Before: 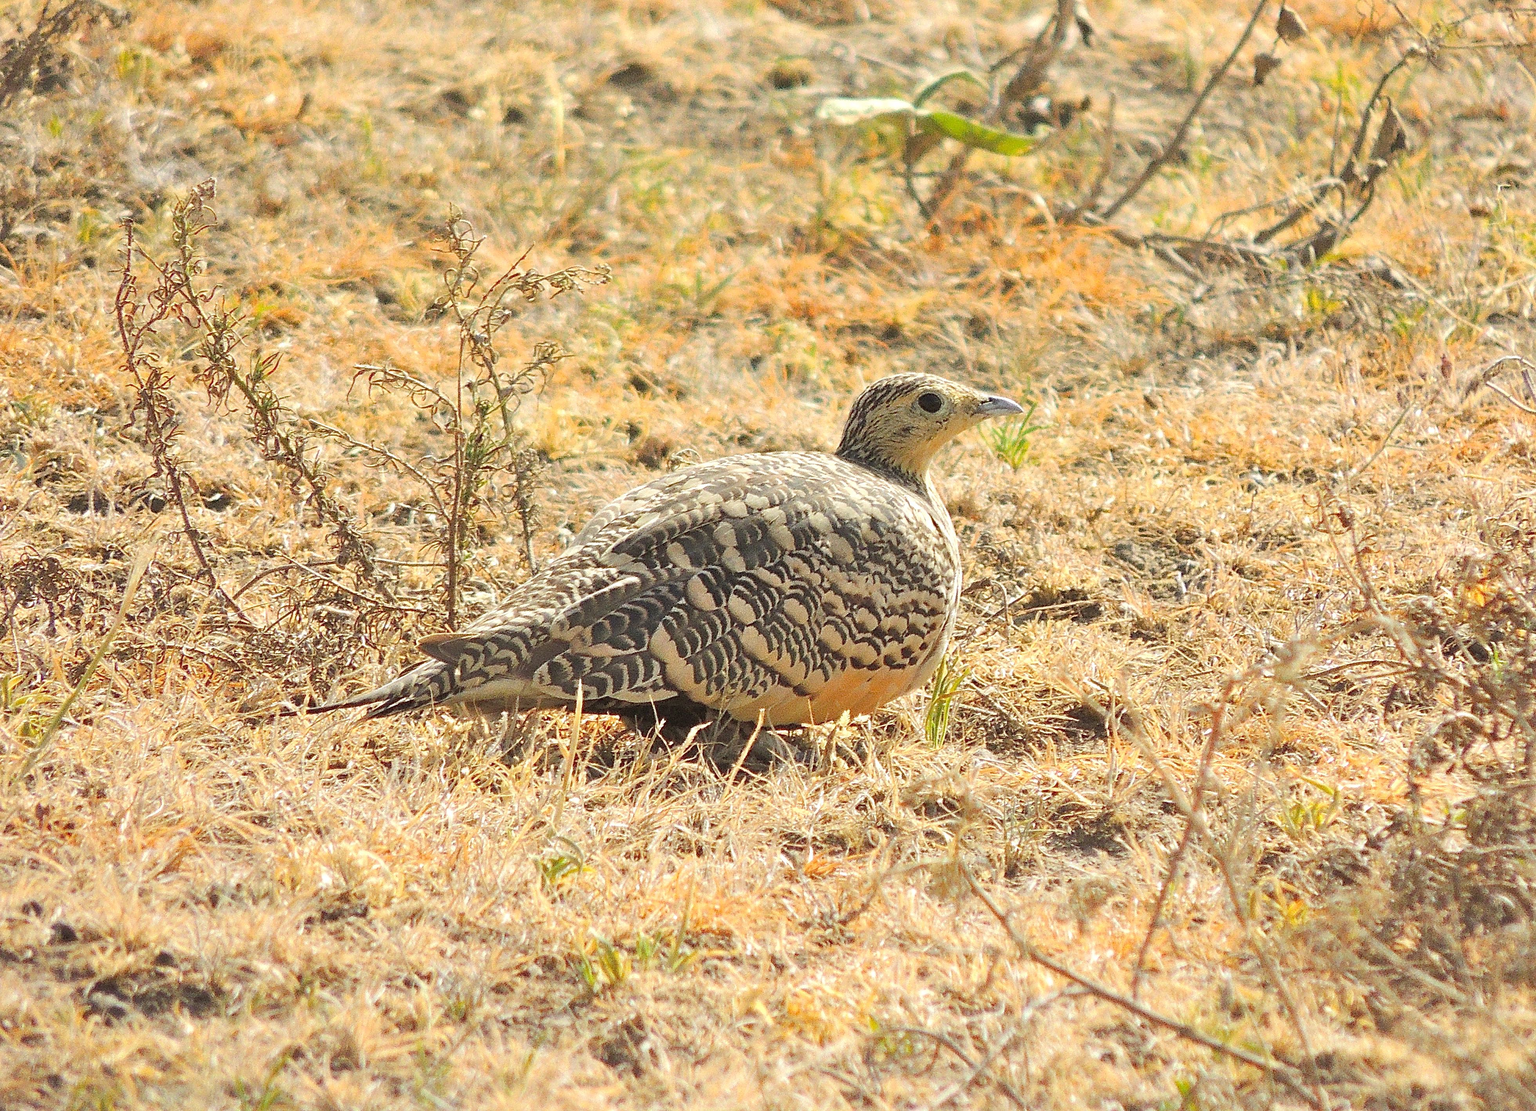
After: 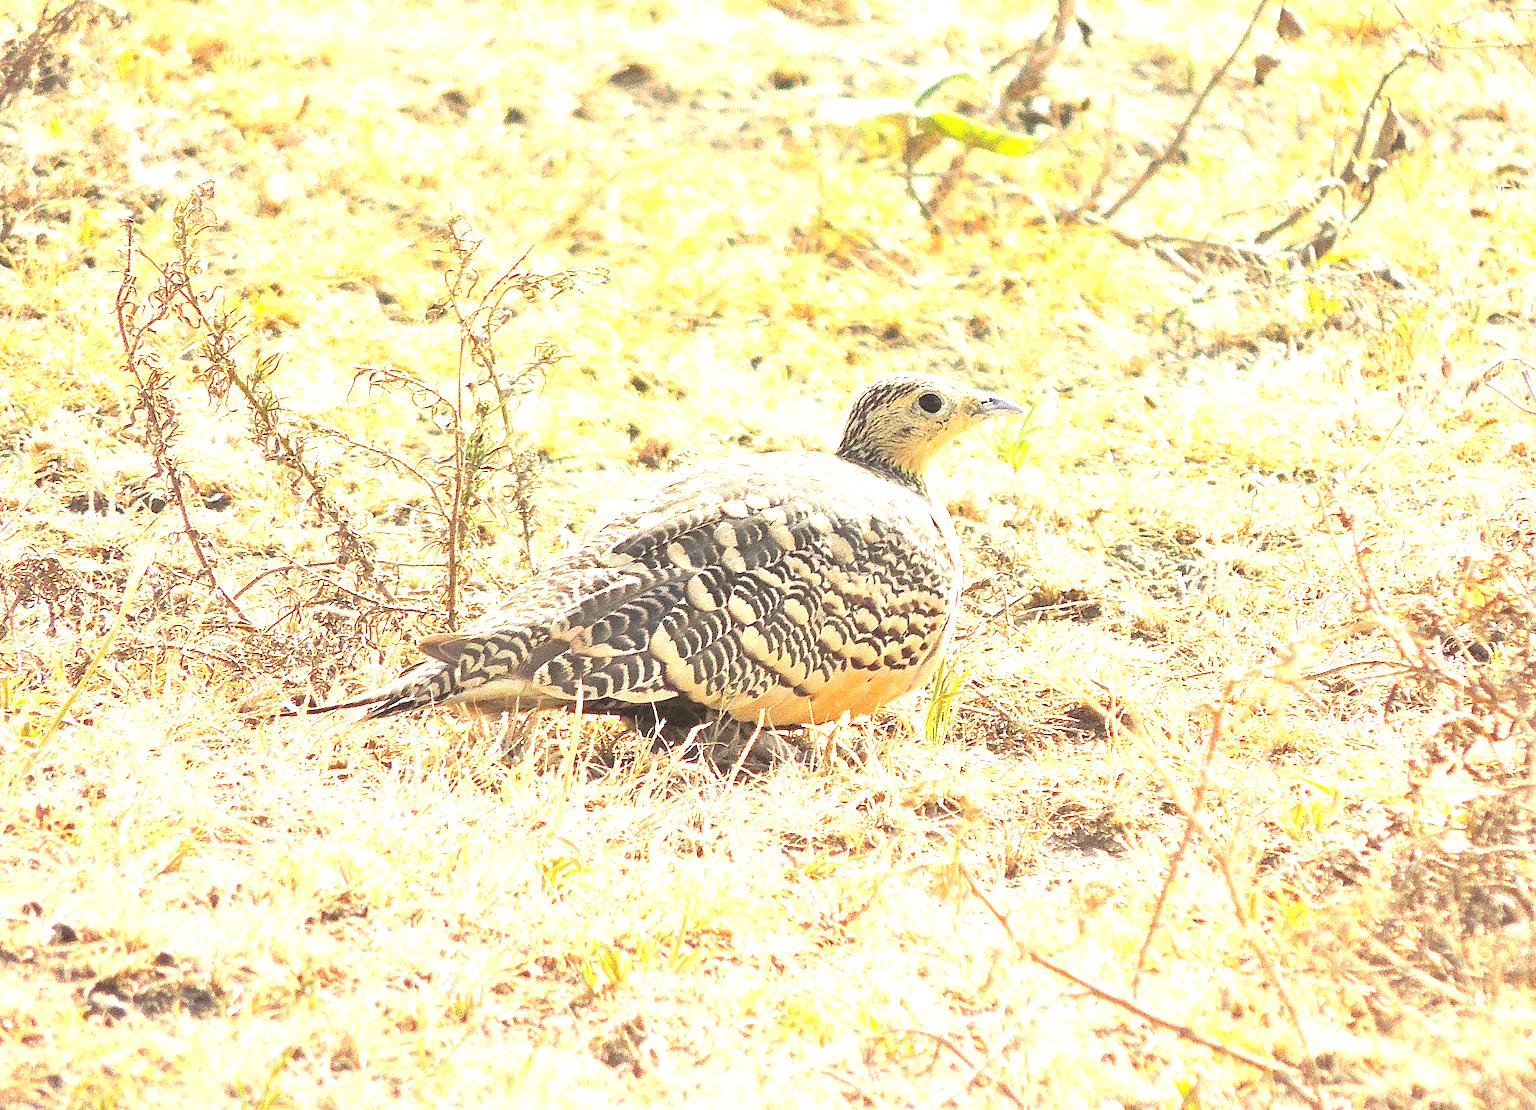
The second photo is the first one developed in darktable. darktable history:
exposure: black level correction 0, exposure 1.39 EV, compensate highlight preservation false
